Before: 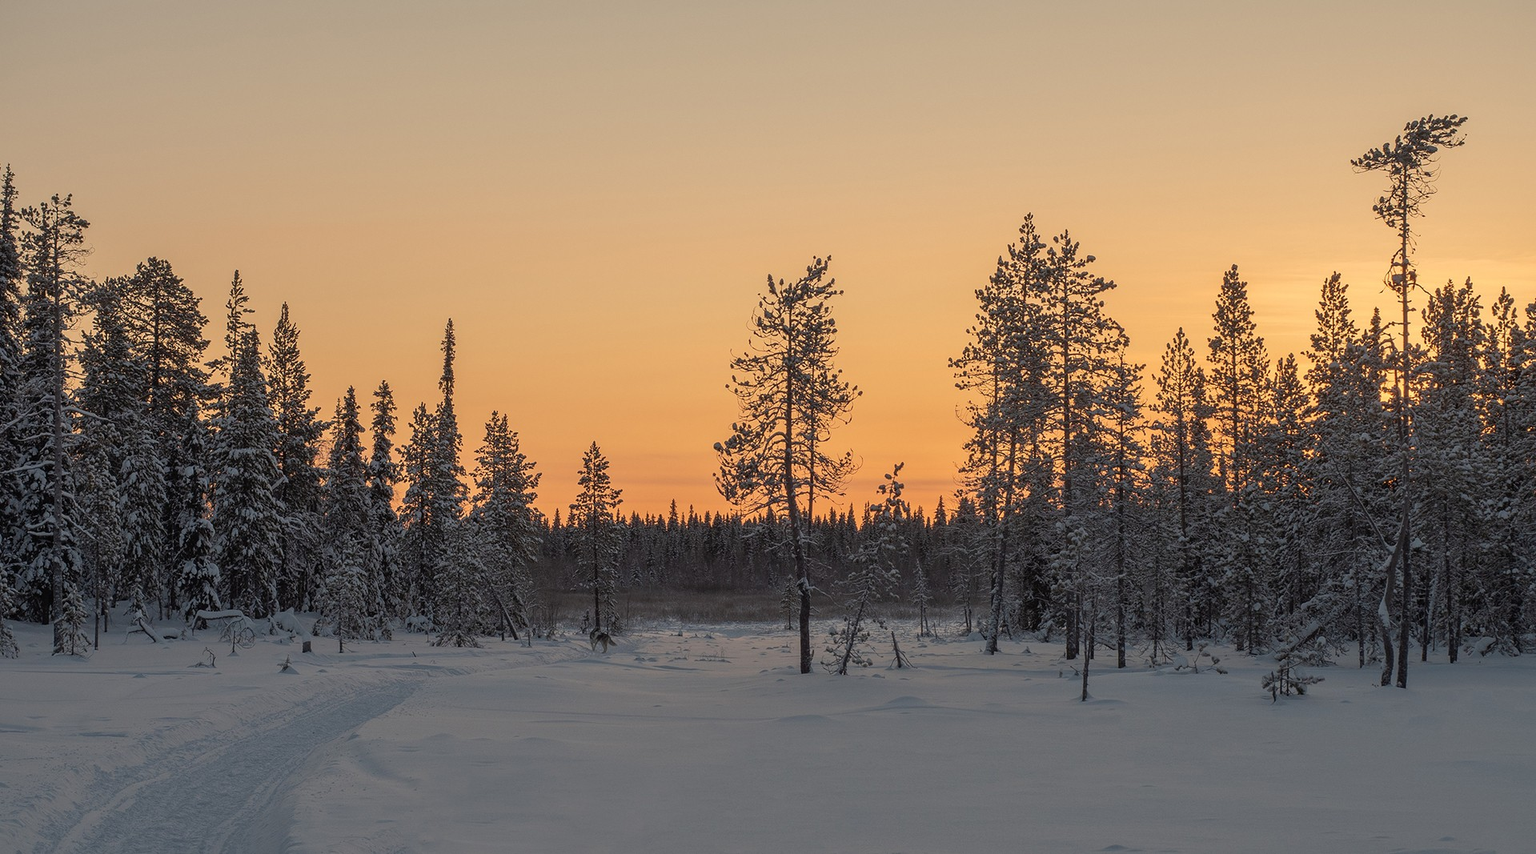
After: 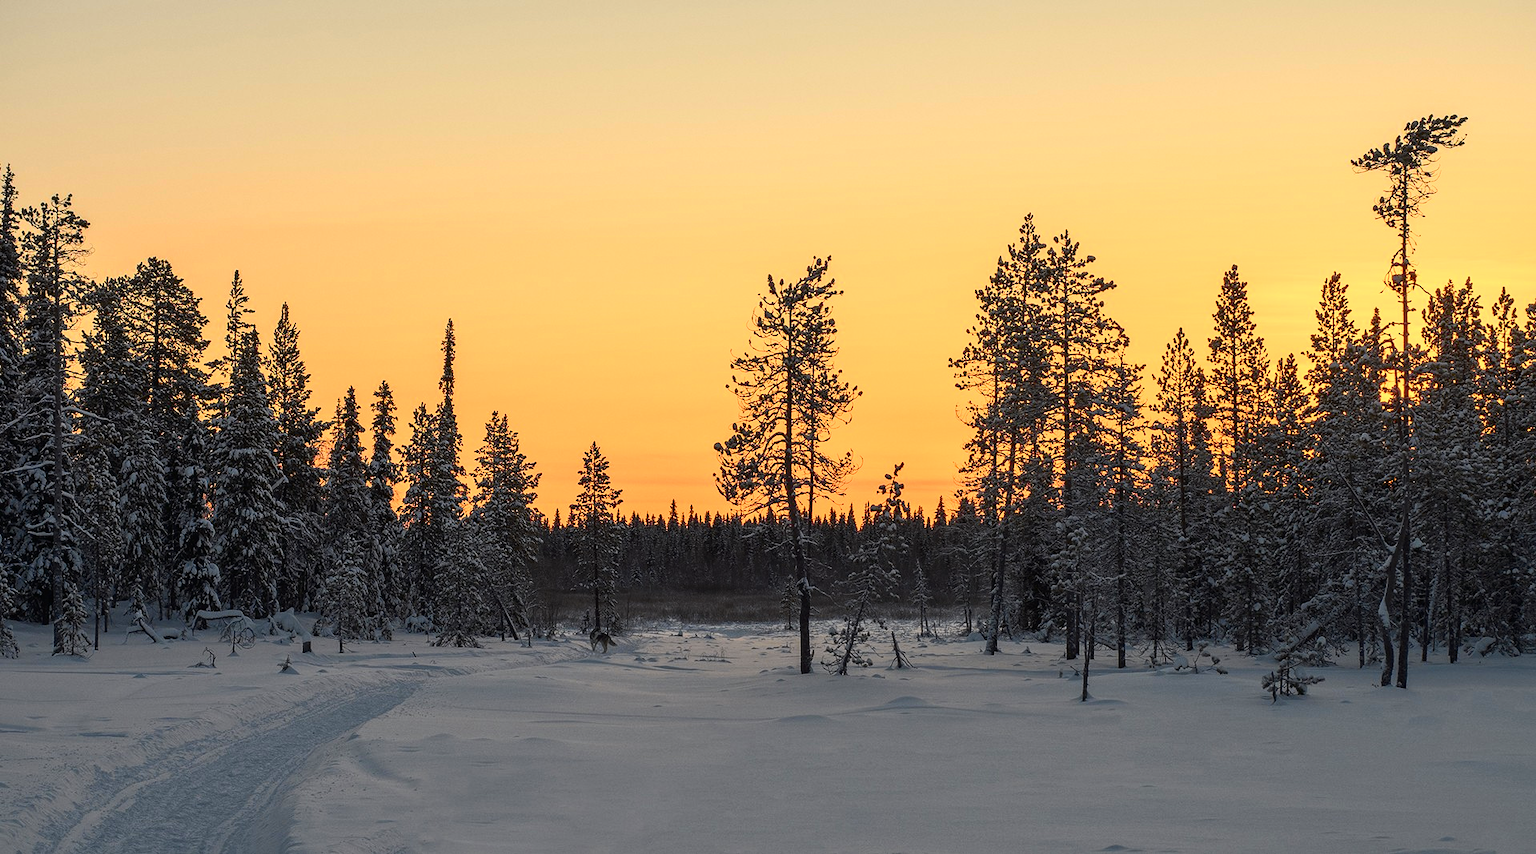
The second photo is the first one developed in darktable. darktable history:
tone curve: curves: ch0 [(0, 0) (0.187, 0.12) (0.384, 0.363) (0.577, 0.681) (0.735, 0.881) (0.864, 0.959) (1, 0.987)]; ch1 [(0, 0) (0.402, 0.36) (0.476, 0.466) (0.501, 0.501) (0.518, 0.514) (0.564, 0.614) (0.614, 0.664) (0.741, 0.829) (1, 1)]; ch2 [(0, 0) (0.429, 0.387) (0.483, 0.481) (0.503, 0.501) (0.522, 0.531) (0.564, 0.605) (0.615, 0.697) (0.702, 0.774) (1, 0.895)], color space Lab, independent channels
